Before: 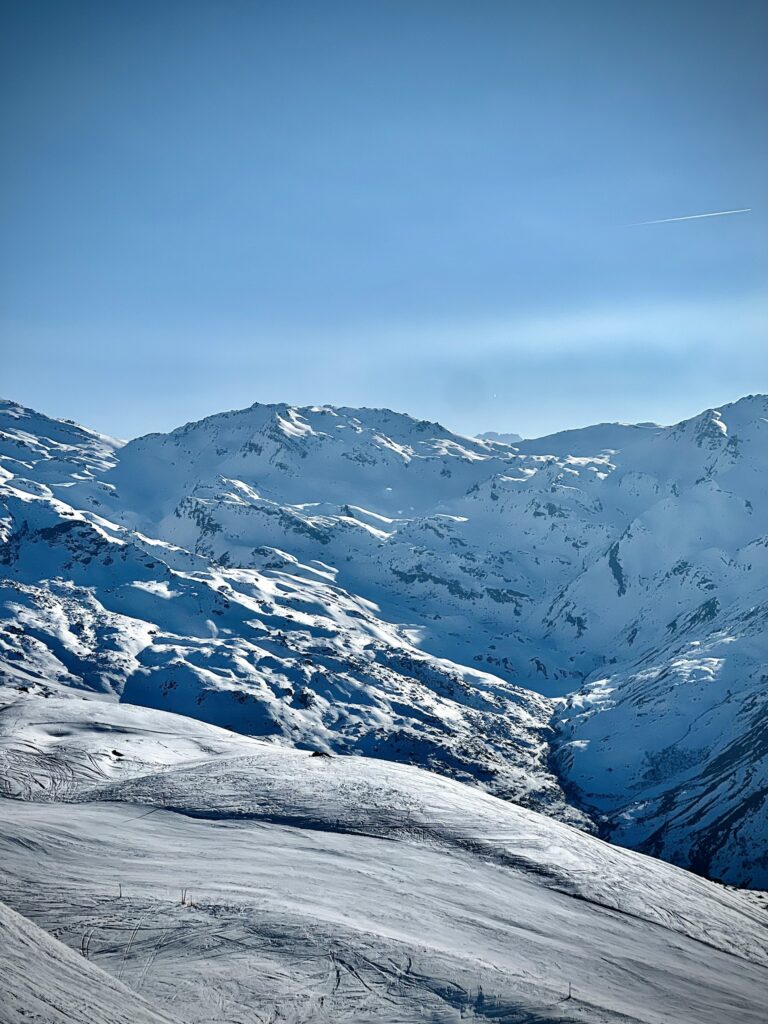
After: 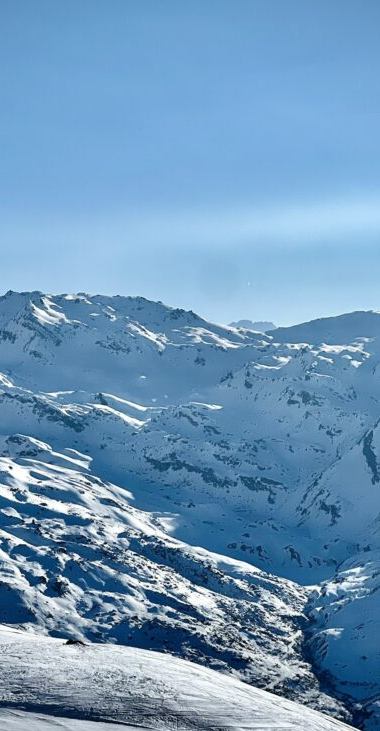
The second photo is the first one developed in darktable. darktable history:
crop: left 32.075%, top 10.976%, right 18.355%, bottom 17.596%
